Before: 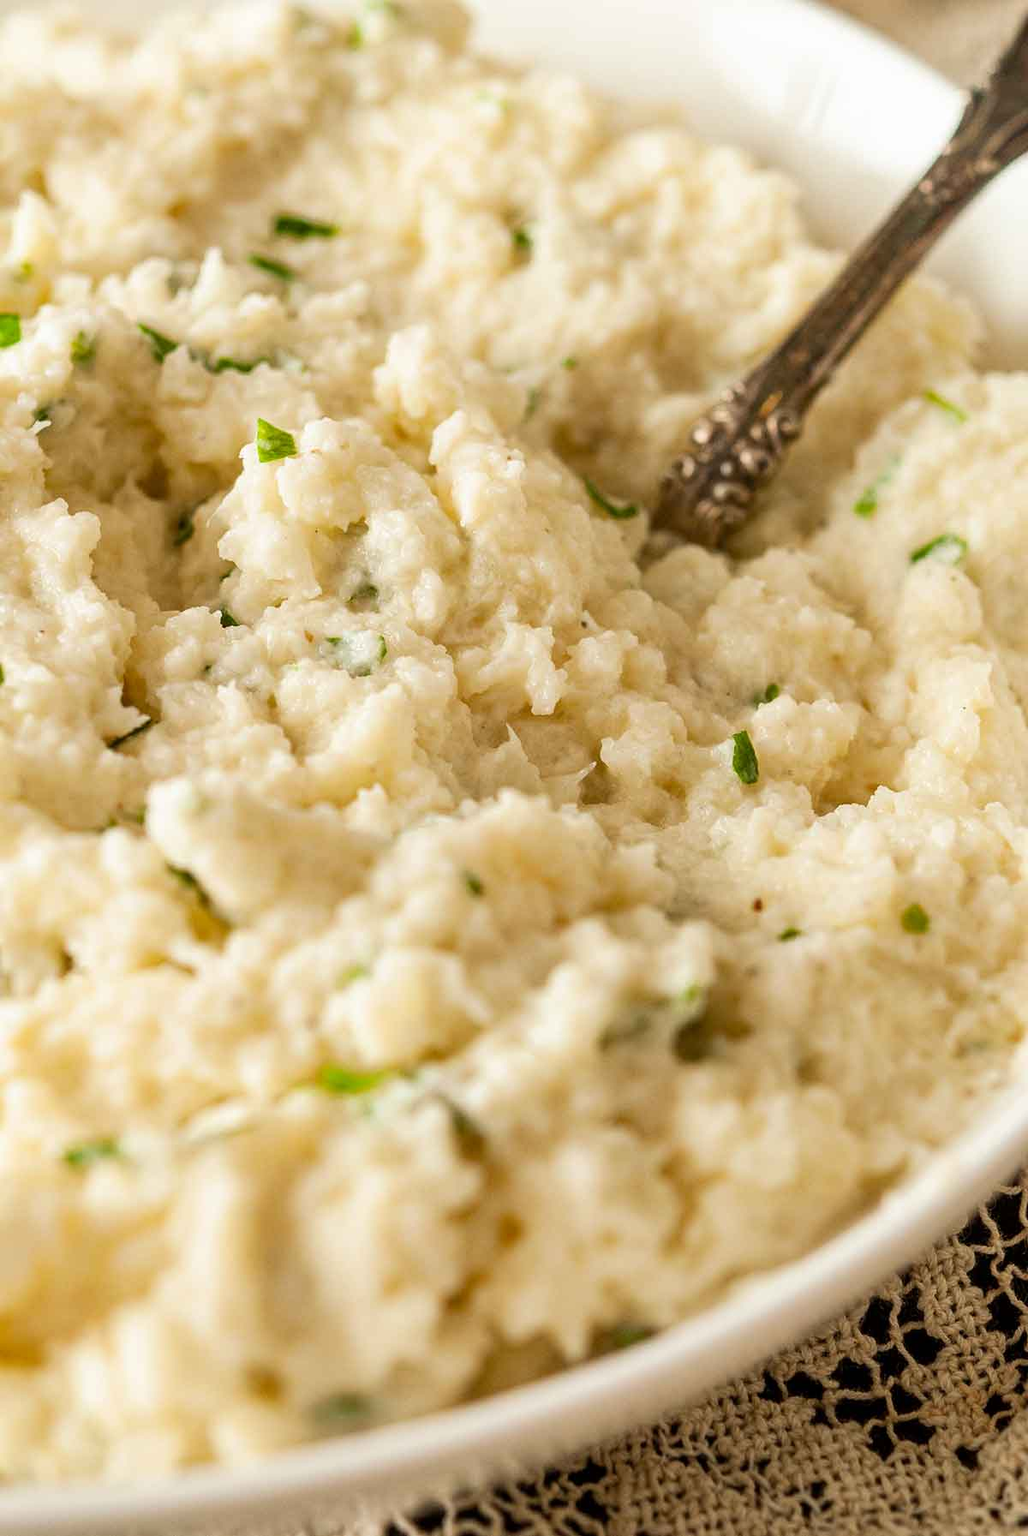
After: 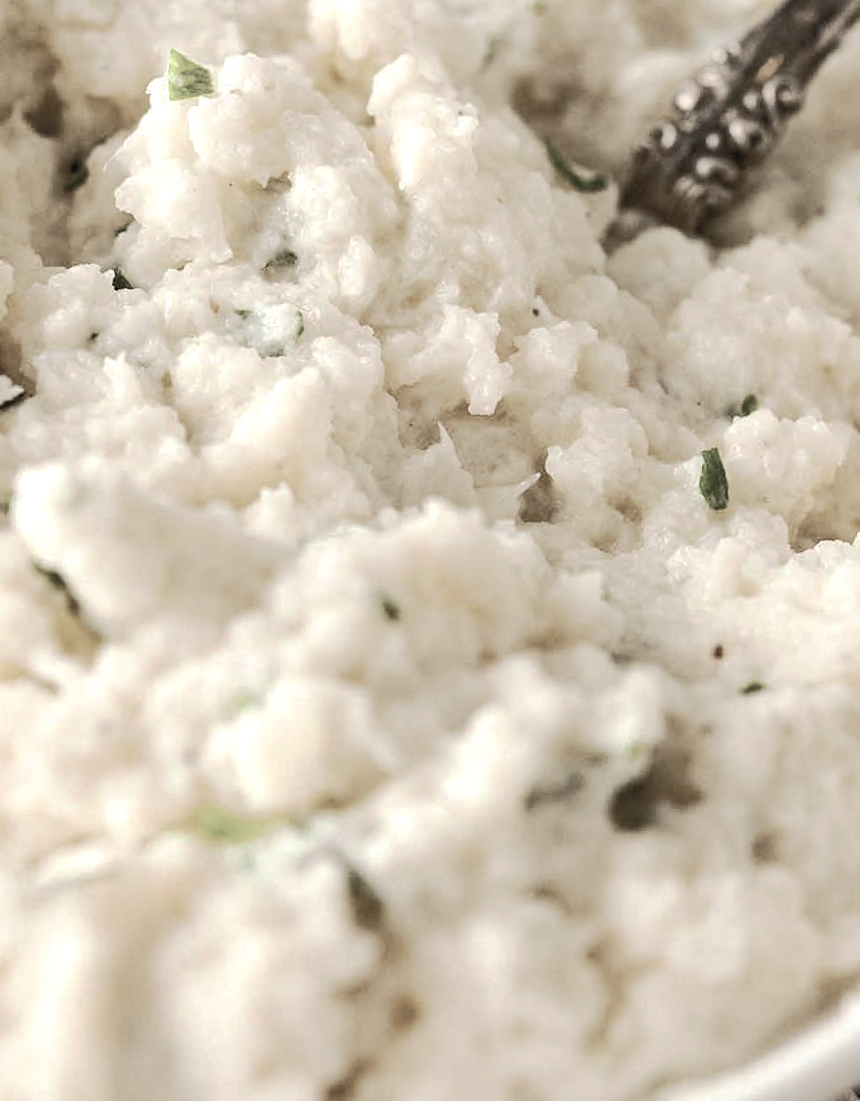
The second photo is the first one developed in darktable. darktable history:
crop and rotate: angle -3.51°, left 9.754%, top 21.214%, right 12.13%, bottom 11.829%
tone equalizer: -8 EV 0.025 EV, -7 EV -0.026 EV, -6 EV 0.031 EV, -5 EV 0.043 EV, -4 EV 0.277 EV, -3 EV 0.631 EV, -2 EV 0.558 EV, -1 EV 0.187 EV, +0 EV 0.022 EV, edges refinement/feathering 500, mask exposure compensation -1.57 EV, preserve details no
exposure: black level correction 0.004, exposure 0.015 EV, compensate highlight preservation false
tone curve: curves: ch0 [(0, 0) (0.003, 0.003) (0.011, 0.011) (0.025, 0.025) (0.044, 0.044) (0.069, 0.068) (0.1, 0.098) (0.136, 0.134) (0.177, 0.175) (0.224, 0.221) (0.277, 0.273) (0.335, 0.33) (0.399, 0.393) (0.468, 0.461) (0.543, 0.534) (0.623, 0.614) (0.709, 0.69) (0.801, 0.752) (0.898, 0.835) (1, 1)], preserve colors none
color correction: highlights b* -0.016, saturation 0.328
